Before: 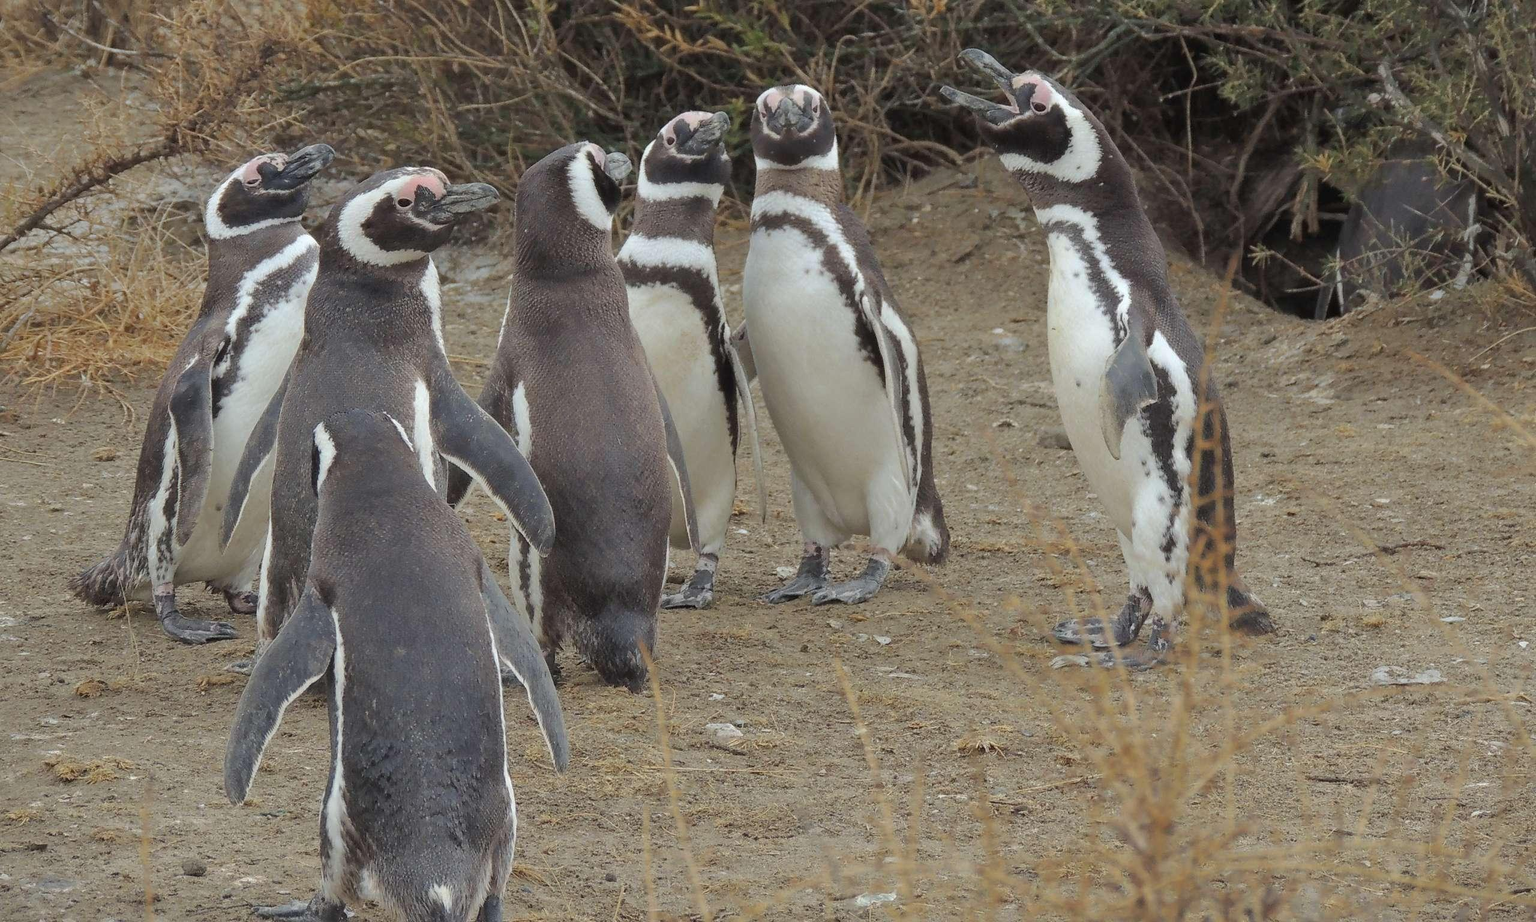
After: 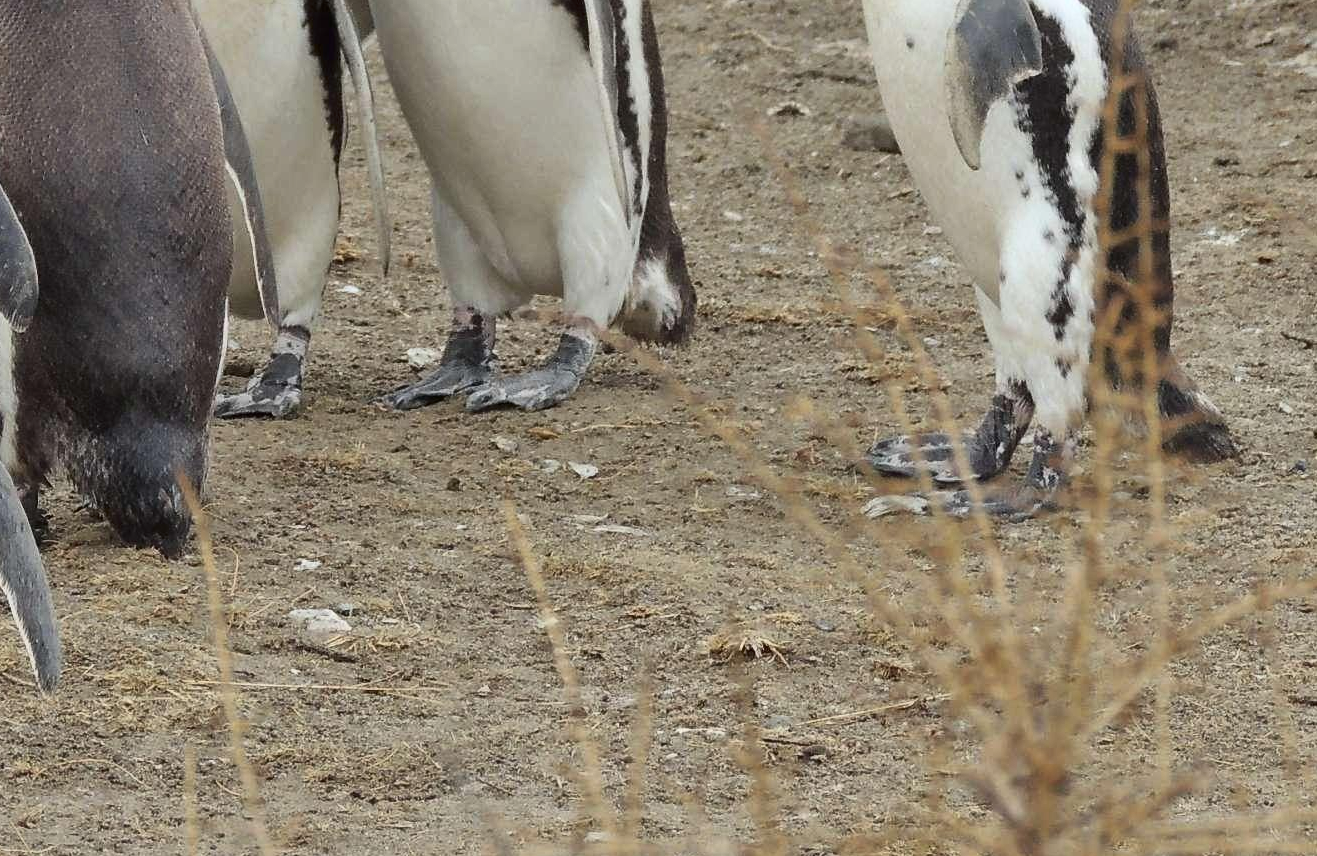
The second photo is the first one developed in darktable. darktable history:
shadows and highlights: soften with gaussian
tone curve: curves: ch0 [(0, 0) (0.137, 0.063) (0.255, 0.176) (0.502, 0.502) (0.749, 0.839) (1, 1)], color space Lab, independent channels, preserve colors none
crop: left 34.683%, top 38.826%, right 13.869%, bottom 5.427%
